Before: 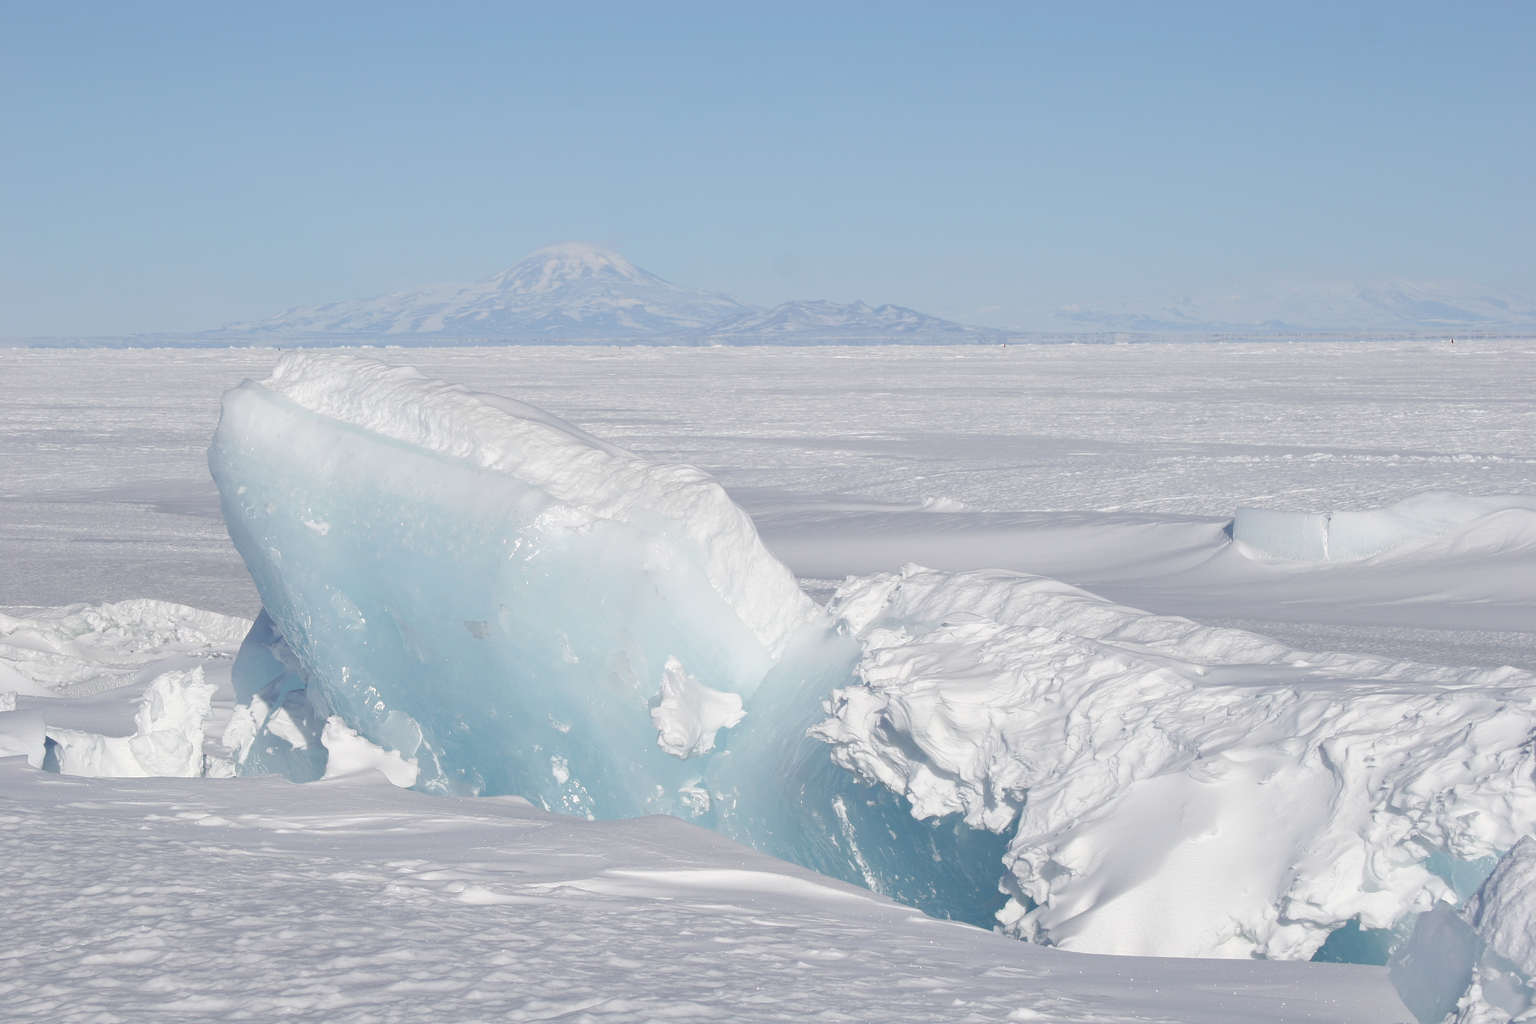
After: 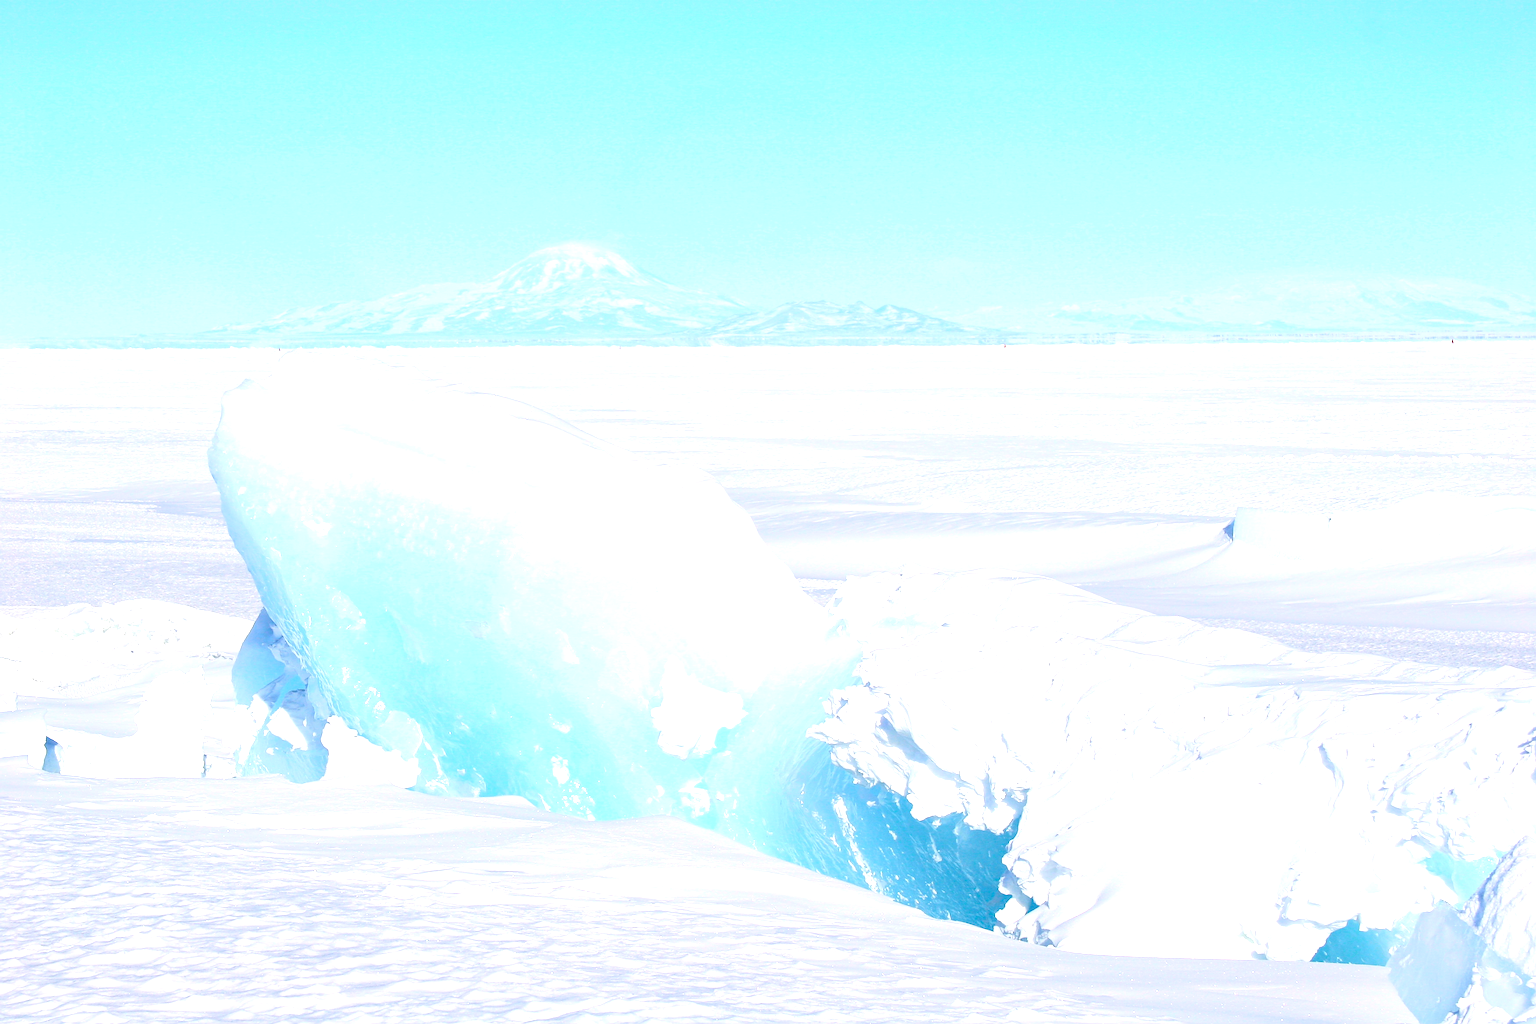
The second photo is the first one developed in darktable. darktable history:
local contrast: highlights 60%, shadows 63%, detail 160%
contrast brightness saturation: contrast 0.195, brightness 0.195, saturation 0.808
sharpen: on, module defaults
tone equalizer: -8 EV -1.09 EV, -7 EV -1.03 EV, -6 EV -0.898 EV, -5 EV -0.603 EV, -3 EV 0.558 EV, -2 EV 0.885 EV, -1 EV 1.01 EV, +0 EV 1.08 EV
